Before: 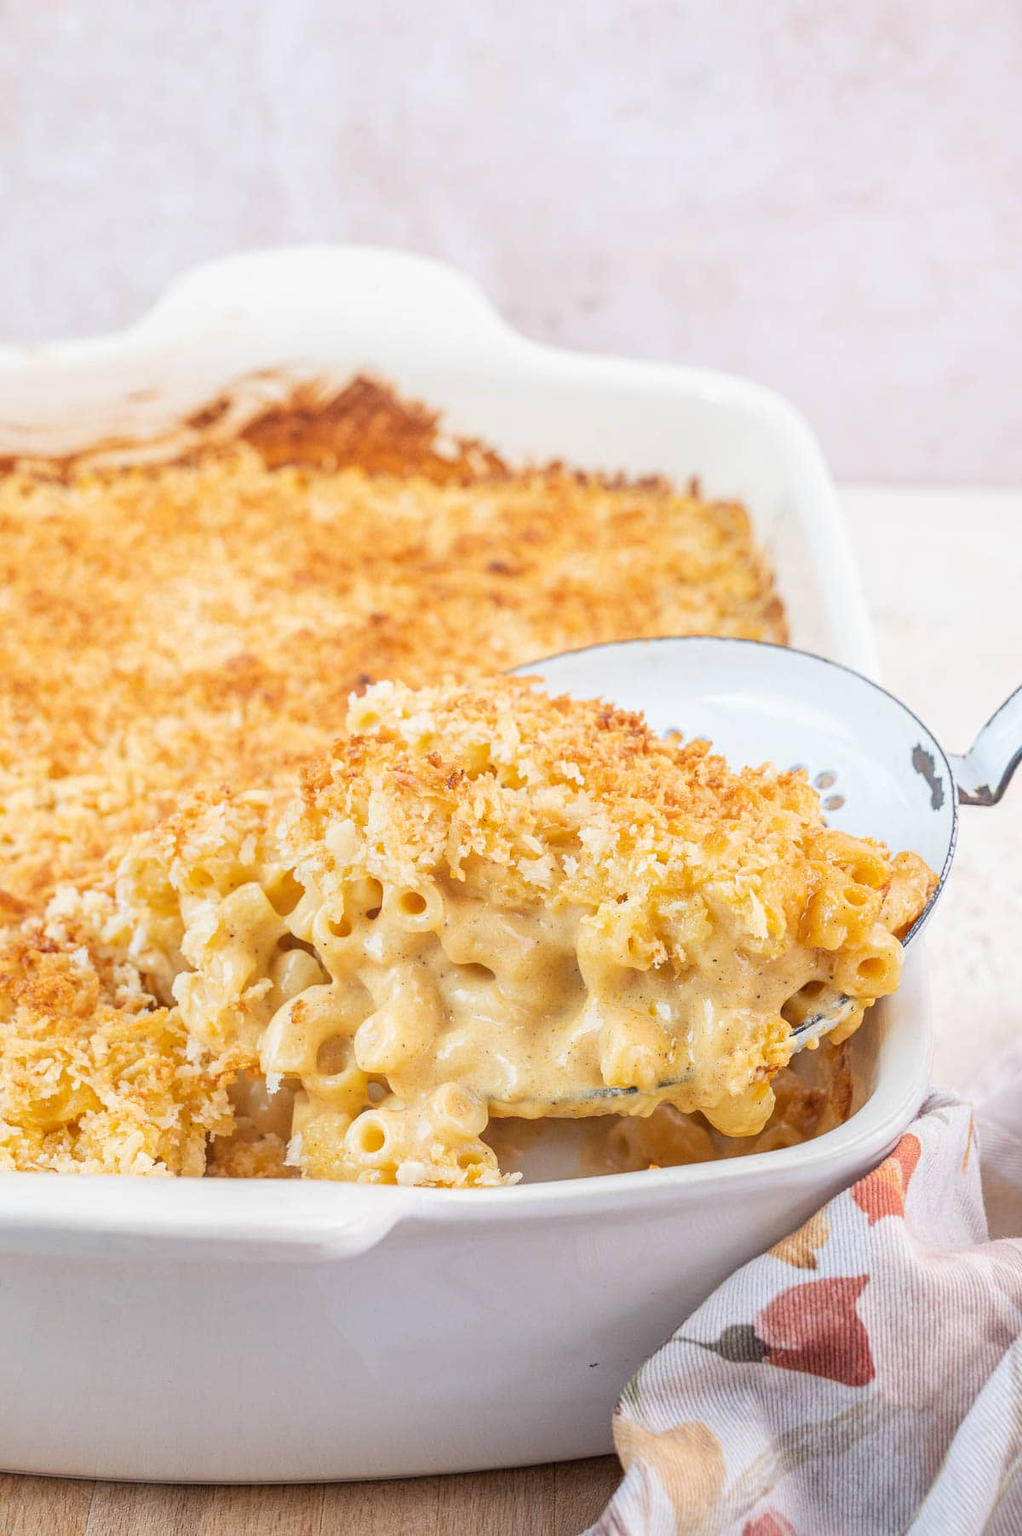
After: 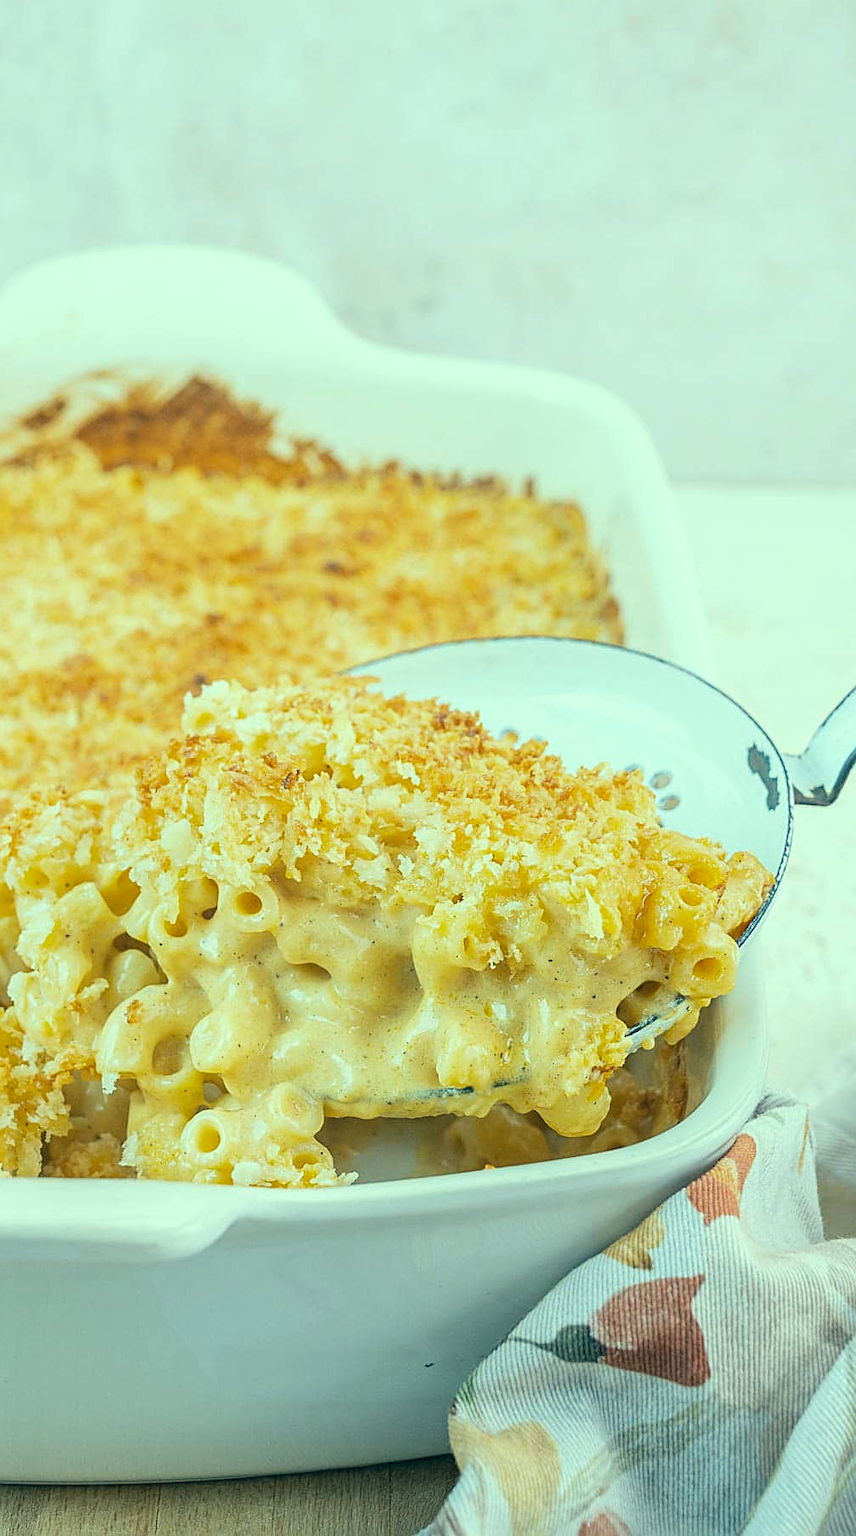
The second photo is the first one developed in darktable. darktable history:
crop: left 16.146%
color correction: highlights a* -19.75, highlights b* 9.8, shadows a* -19.74, shadows b* -11.16
sharpen: on, module defaults
